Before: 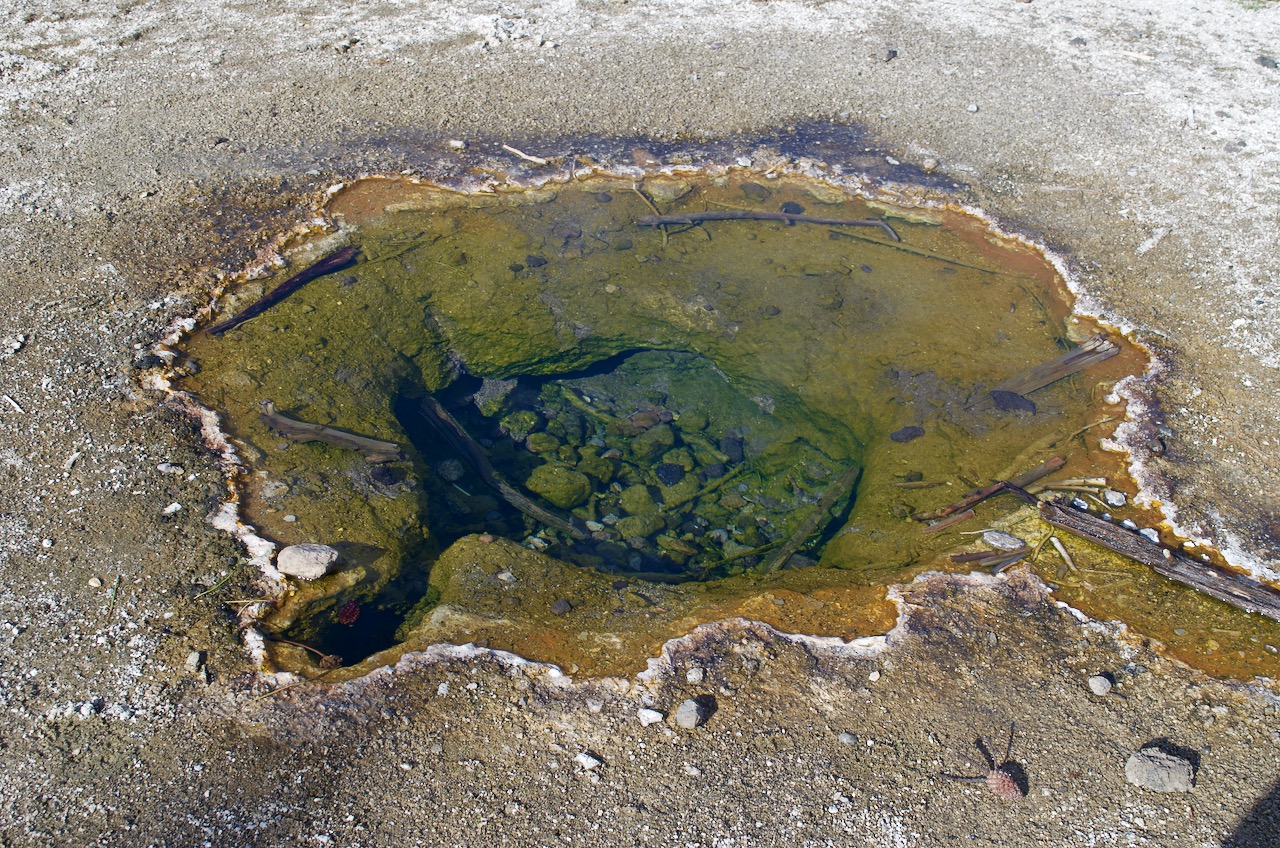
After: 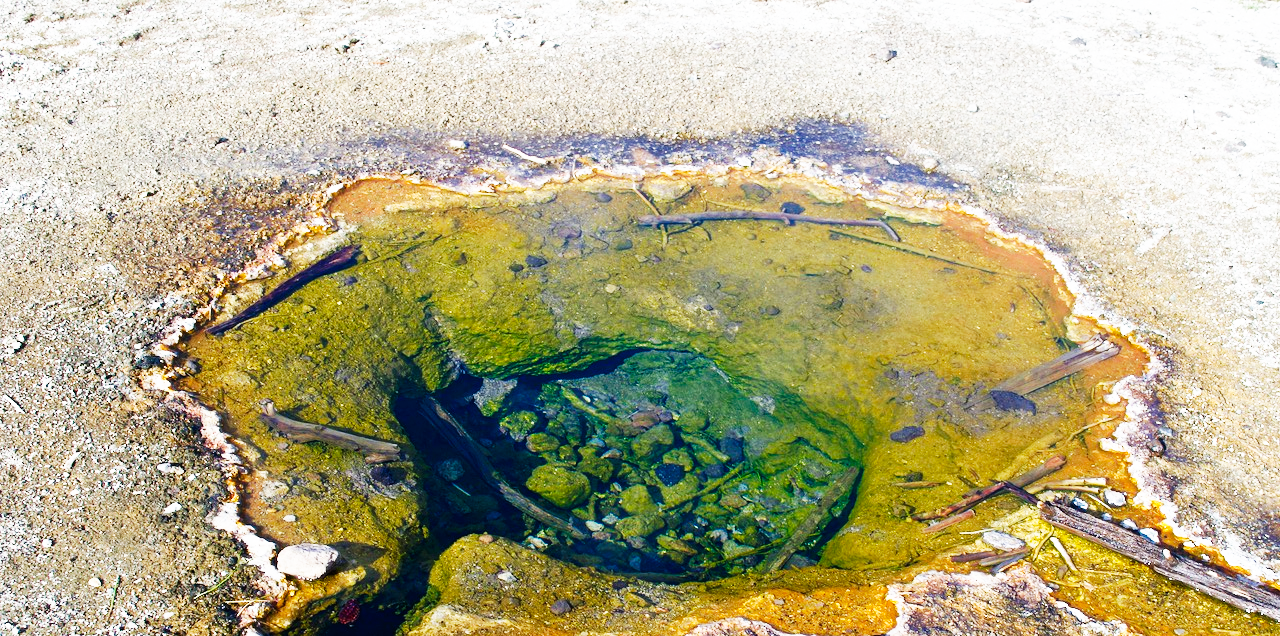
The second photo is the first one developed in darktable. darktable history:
crop: bottom 24.967%
base curve: curves: ch0 [(0, 0) (0.007, 0.004) (0.027, 0.03) (0.046, 0.07) (0.207, 0.54) (0.442, 0.872) (0.673, 0.972) (1, 1)], preserve colors none
